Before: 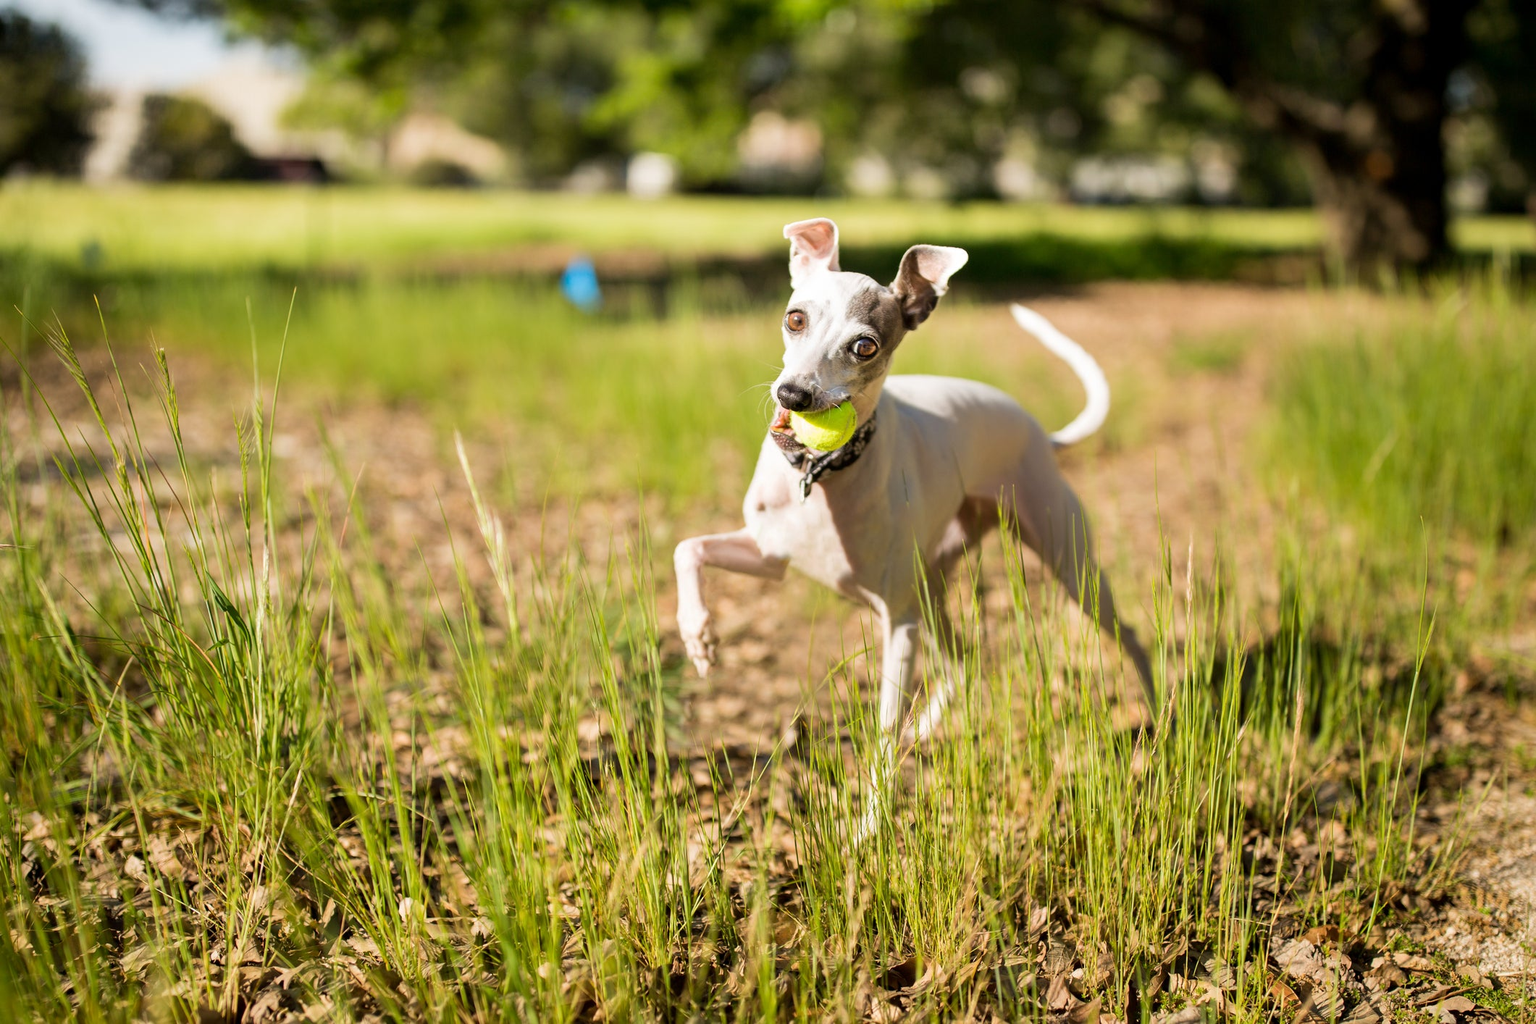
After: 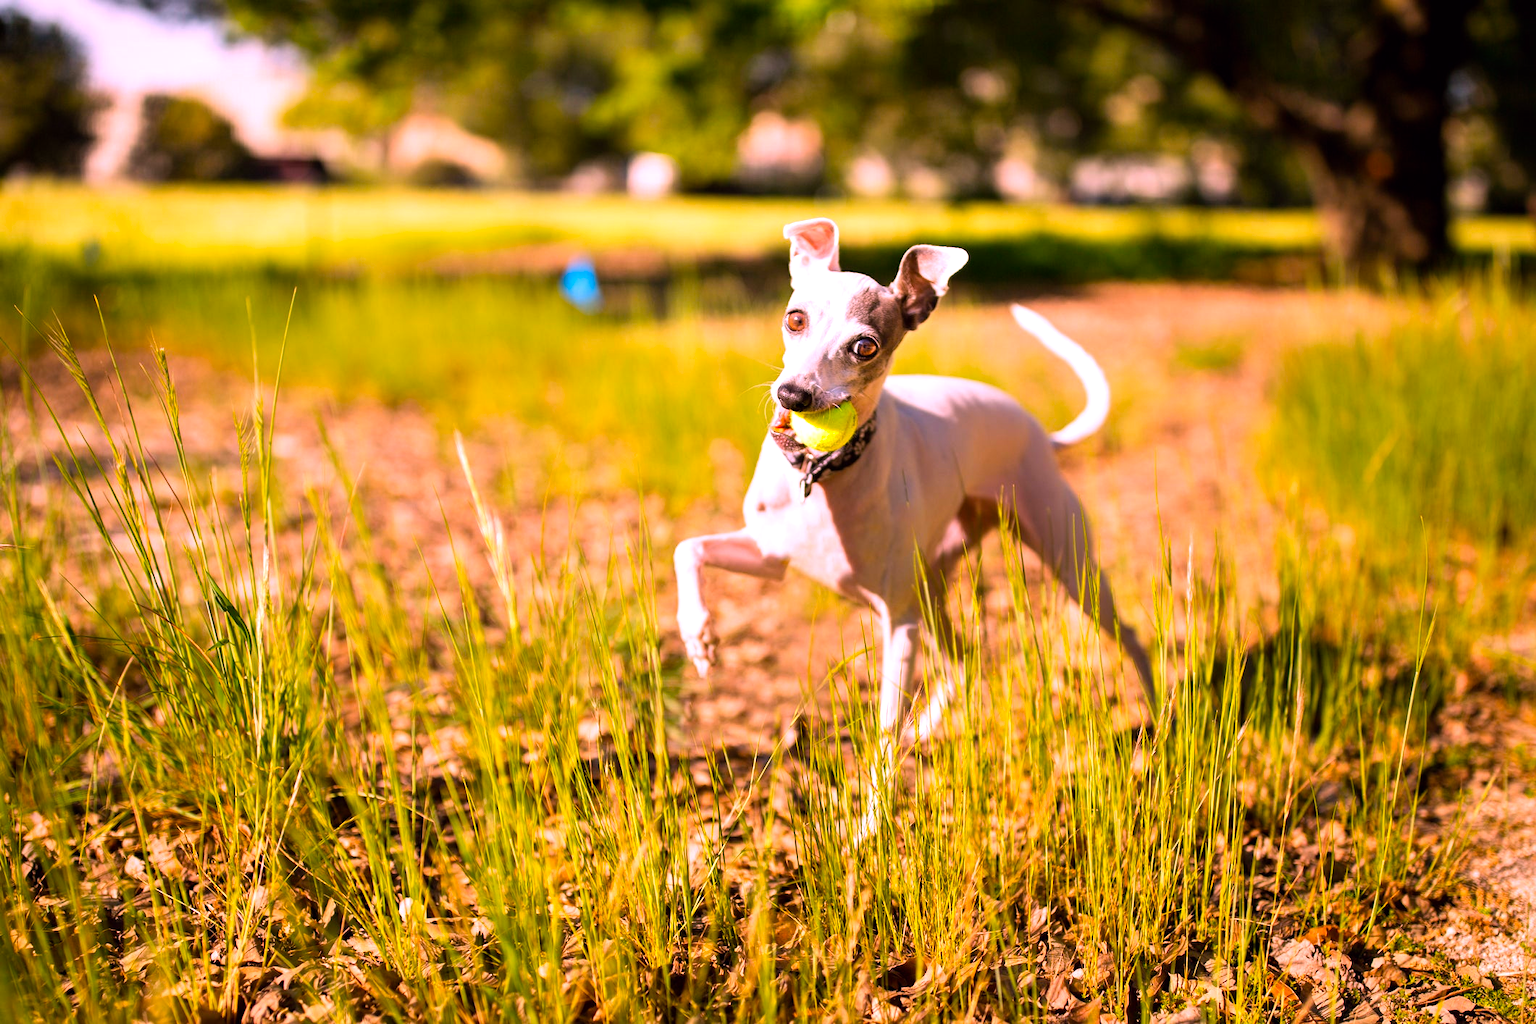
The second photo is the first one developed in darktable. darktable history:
white balance: red 1.188, blue 1.11
color balance: lift [1, 1.001, 0.999, 1.001], gamma [1, 1.004, 1.007, 0.993], gain [1, 0.991, 0.987, 1.013], contrast 10%, output saturation 120%
